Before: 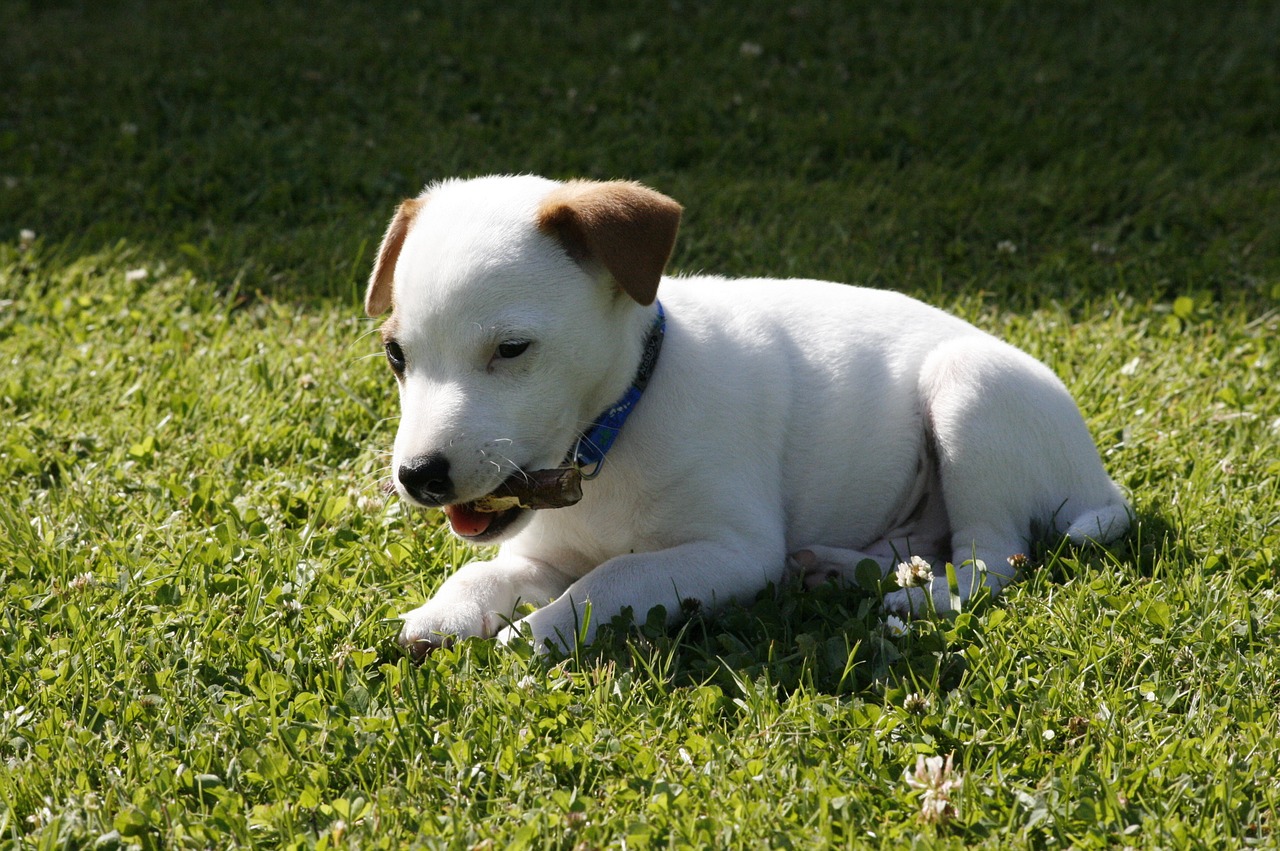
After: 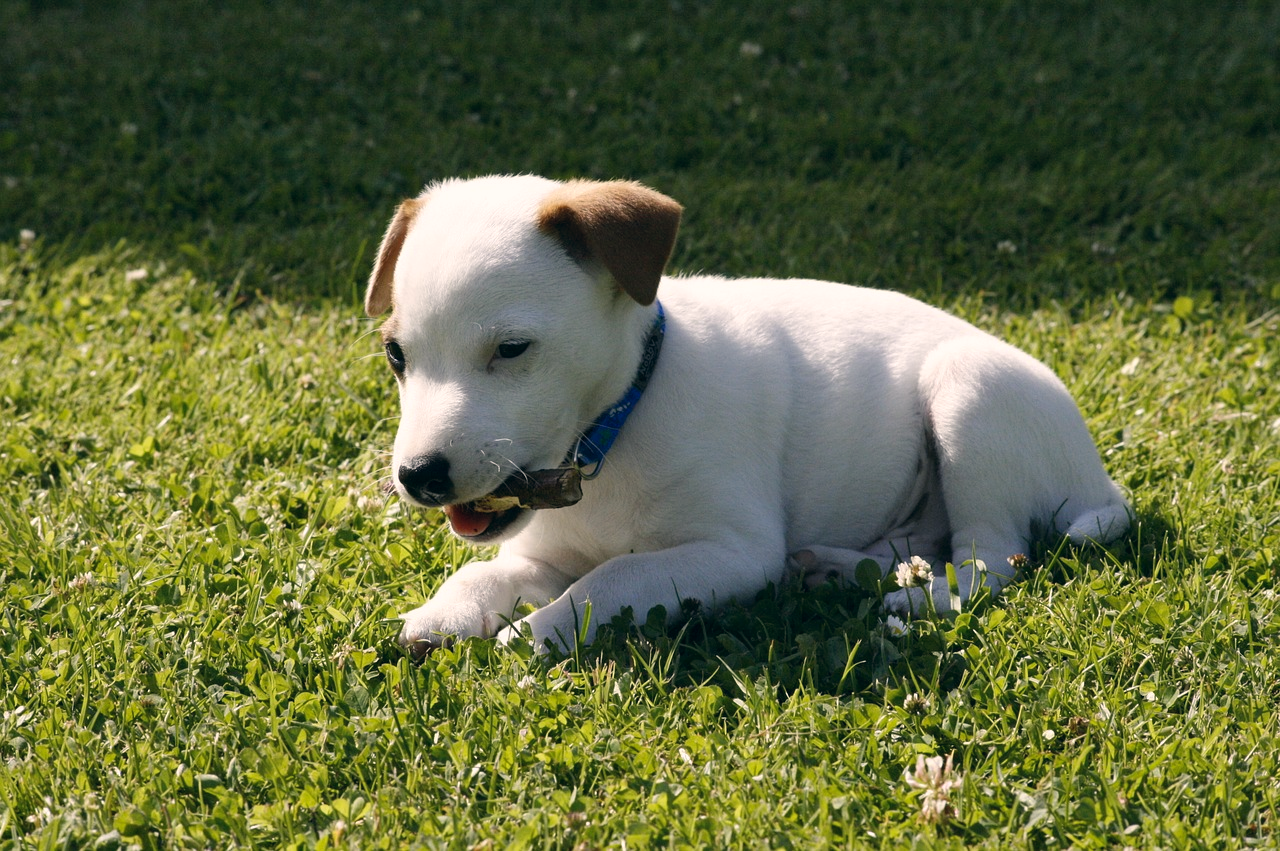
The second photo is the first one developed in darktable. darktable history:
shadows and highlights: shadows 37.27, highlights -28.18, soften with gaussian
color correction: highlights a* 5.38, highlights b* 5.3, shadows a* -4.26, shadows b* -5.11
